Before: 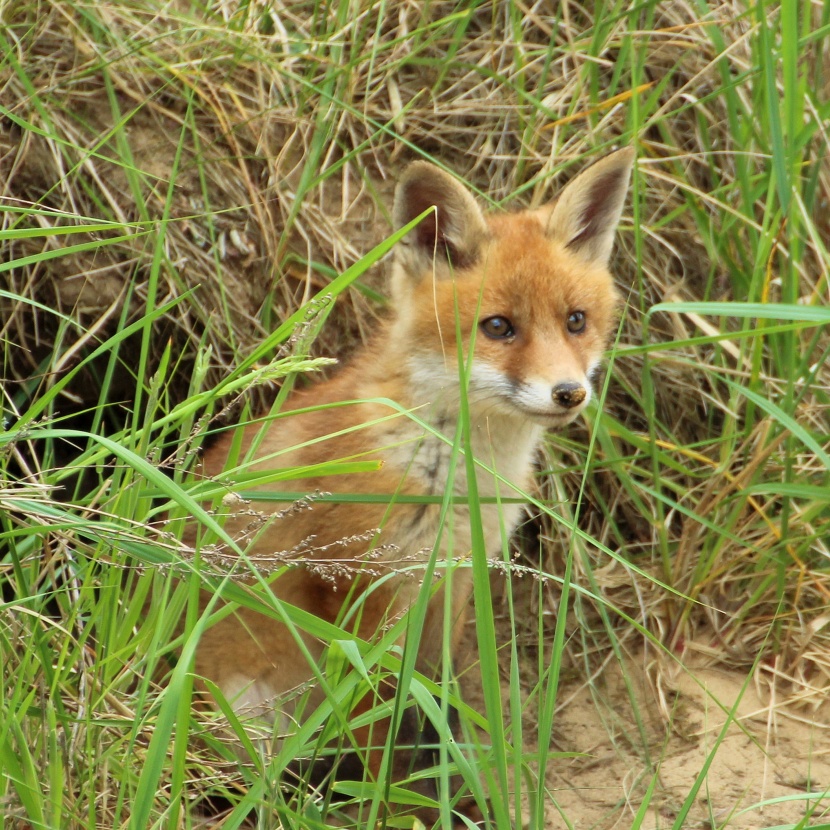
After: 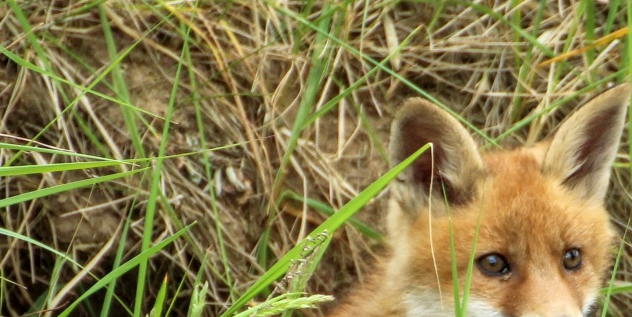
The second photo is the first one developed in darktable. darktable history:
local contrast: on, module defaults
crop: left 0.571%, top 7.632%, right 23.176%, bottom 54.076%
